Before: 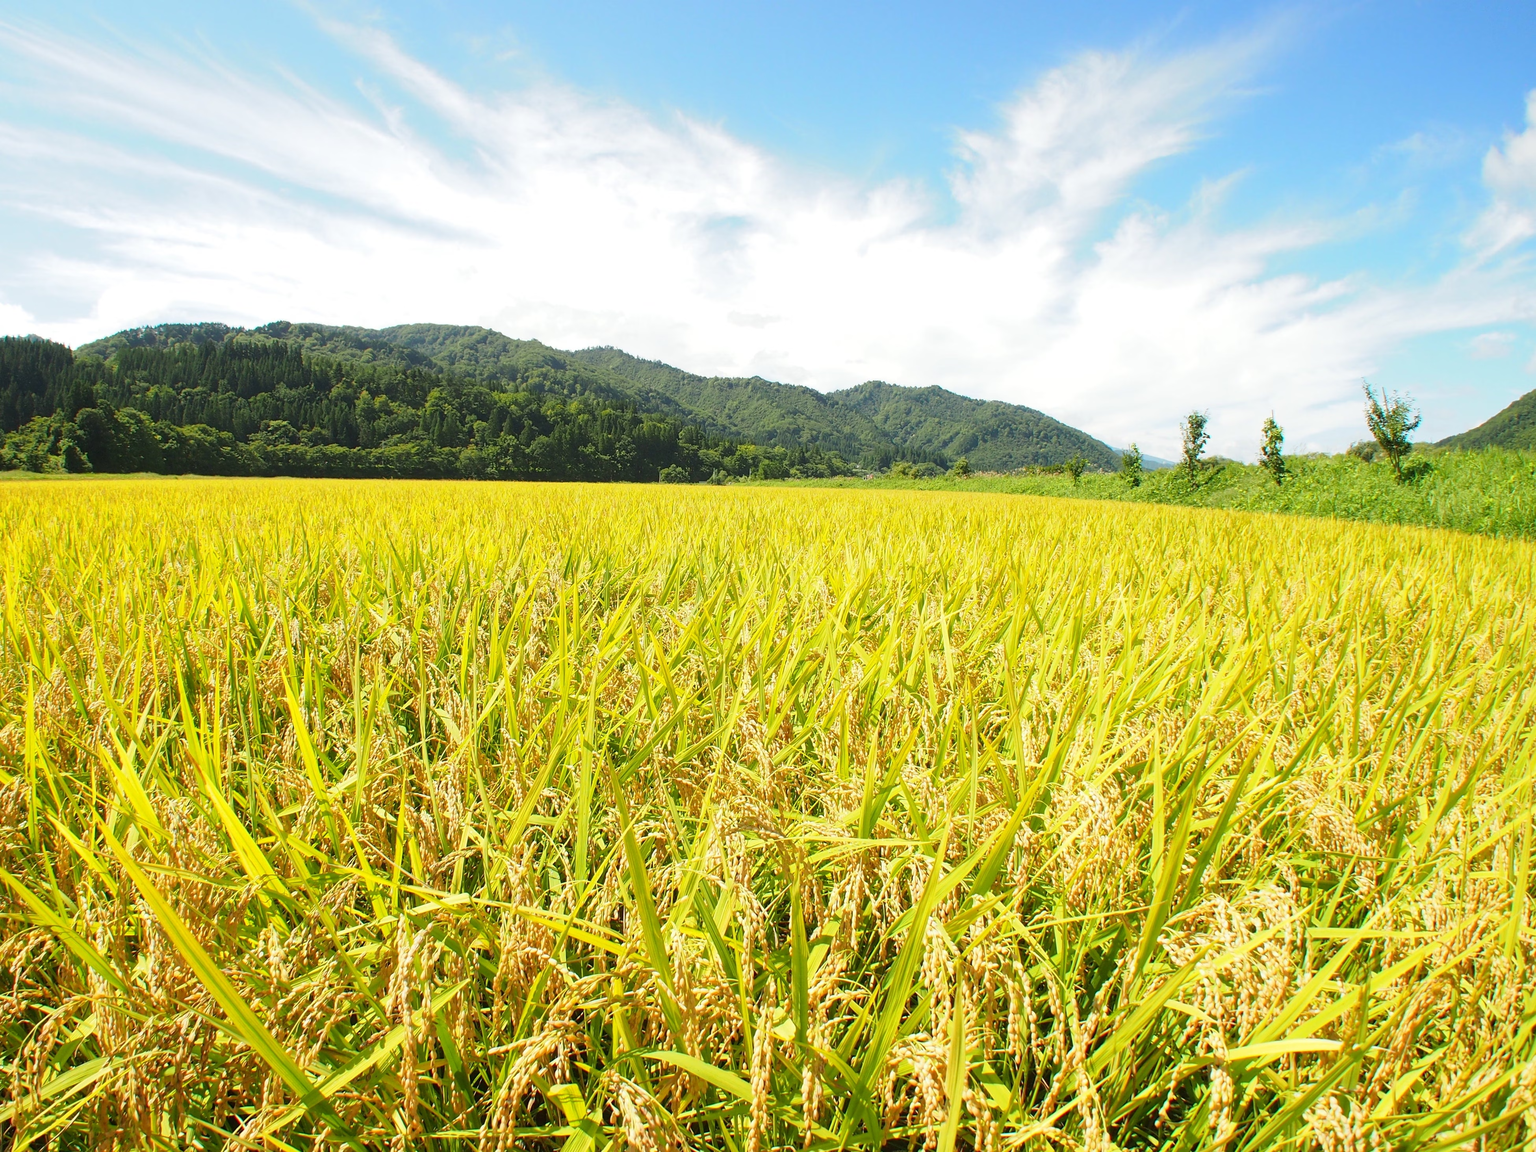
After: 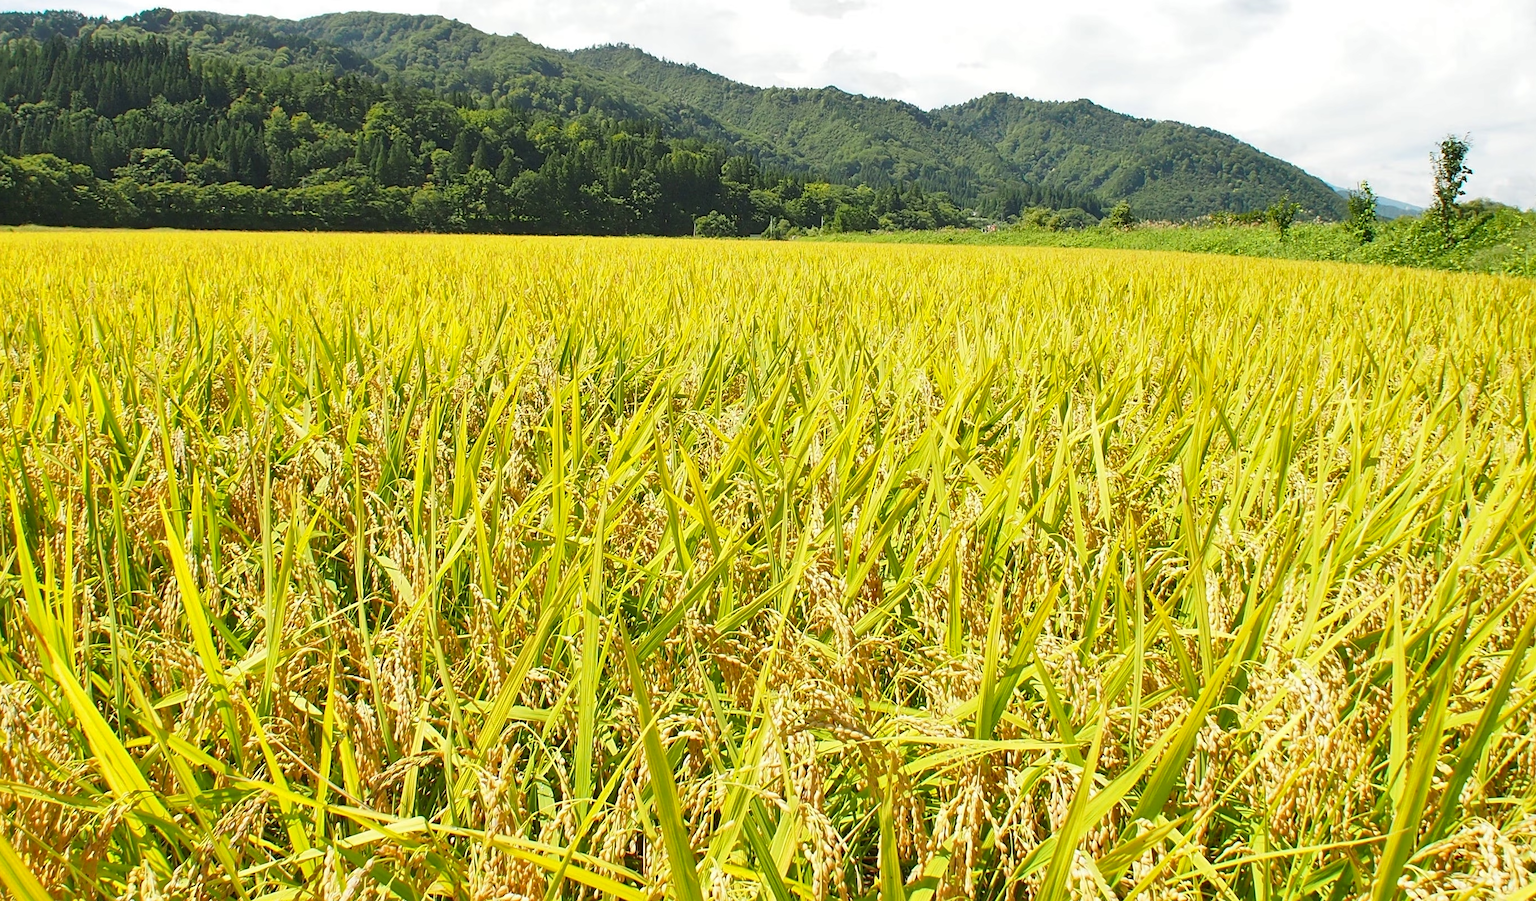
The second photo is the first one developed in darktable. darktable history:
sharpen: amount 0.205
crop: left 10.997%, top 27.408%, right 18.243%, bottom 17.151%
shadows and highlights: shadows 47.19, highlights -41.98, highlights color adjustment 0.168%, soften with gaussian
